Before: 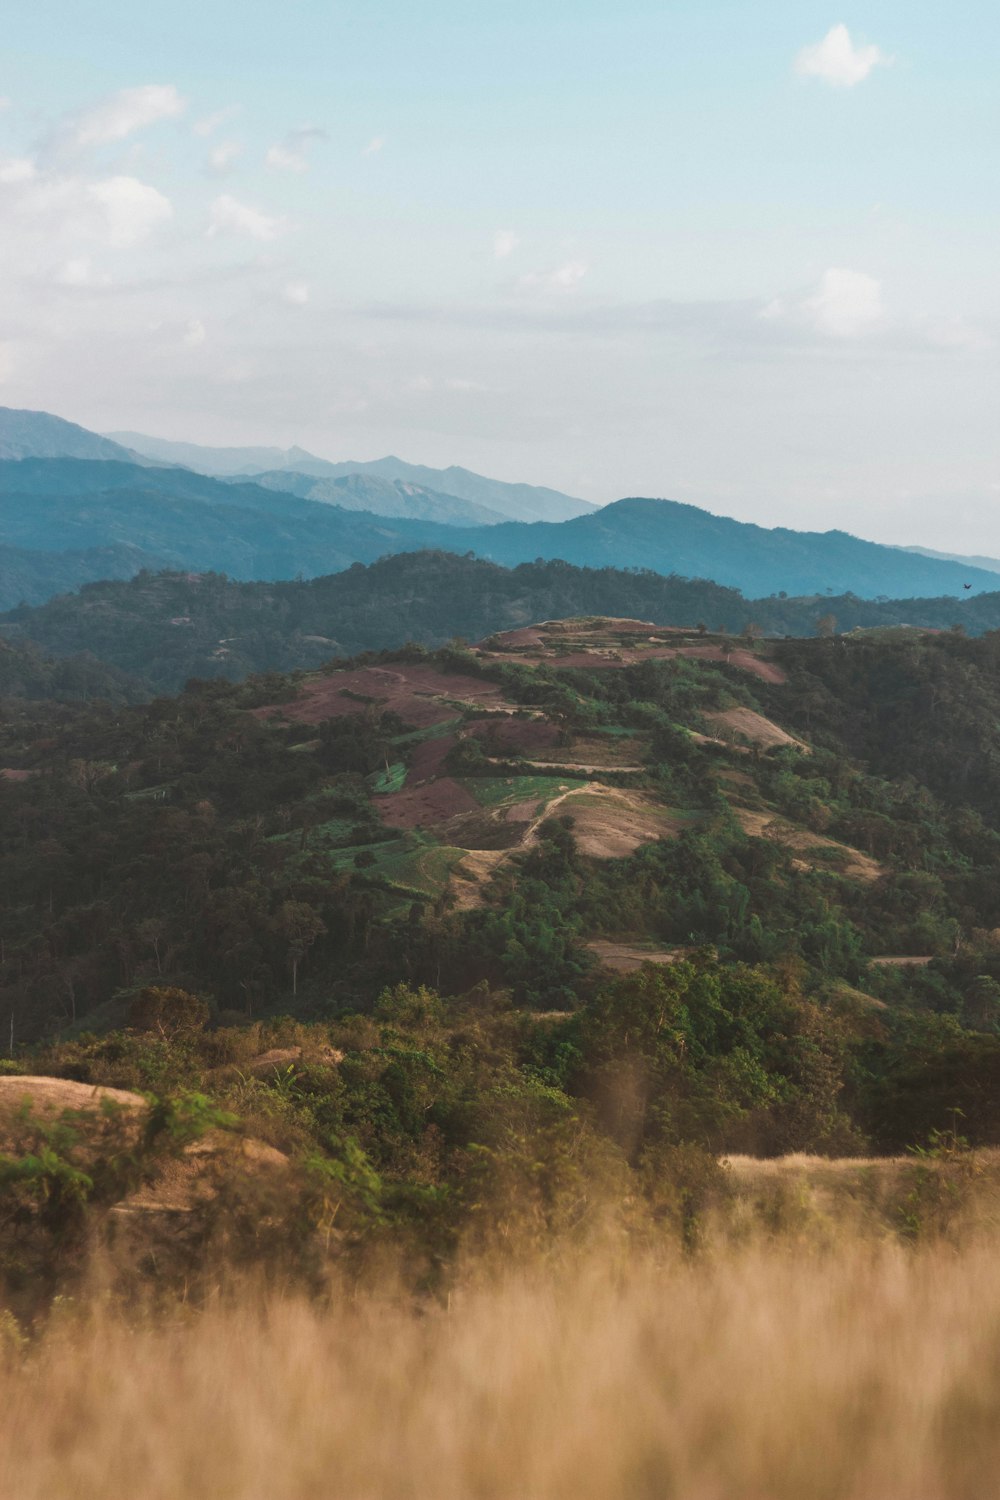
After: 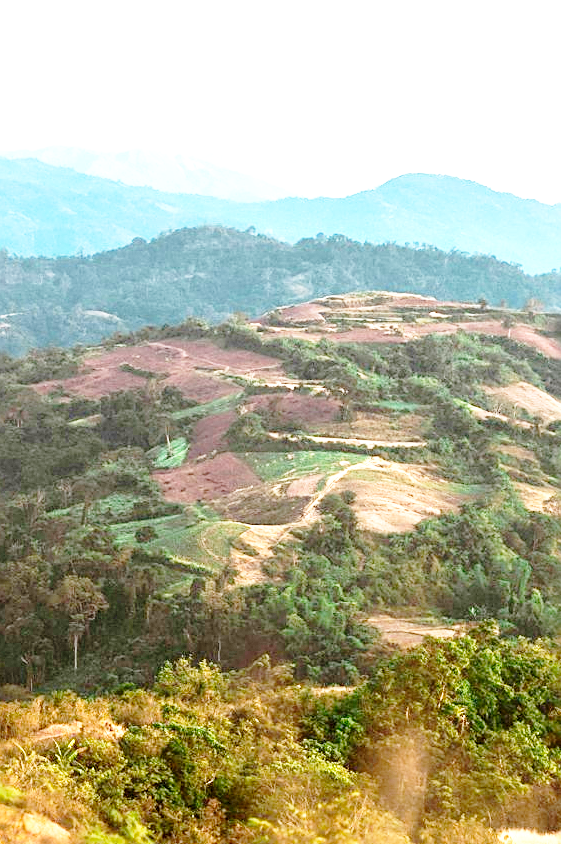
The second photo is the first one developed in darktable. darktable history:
crop and rotate: left 21.998%, top 21.707%, right 21.876%, bottom 21.96%
base curve: curves: ch0 [(0, 0) (0.028, 0.03) (0.121, 0.232) (0.46, 0.748) (0.859, 0.968) (1, 1)], preserve colors none
exposure: black level correction 0.015, exposure 1.793 EV, compensate highlight preservation false
sharpen: on, module defaults
